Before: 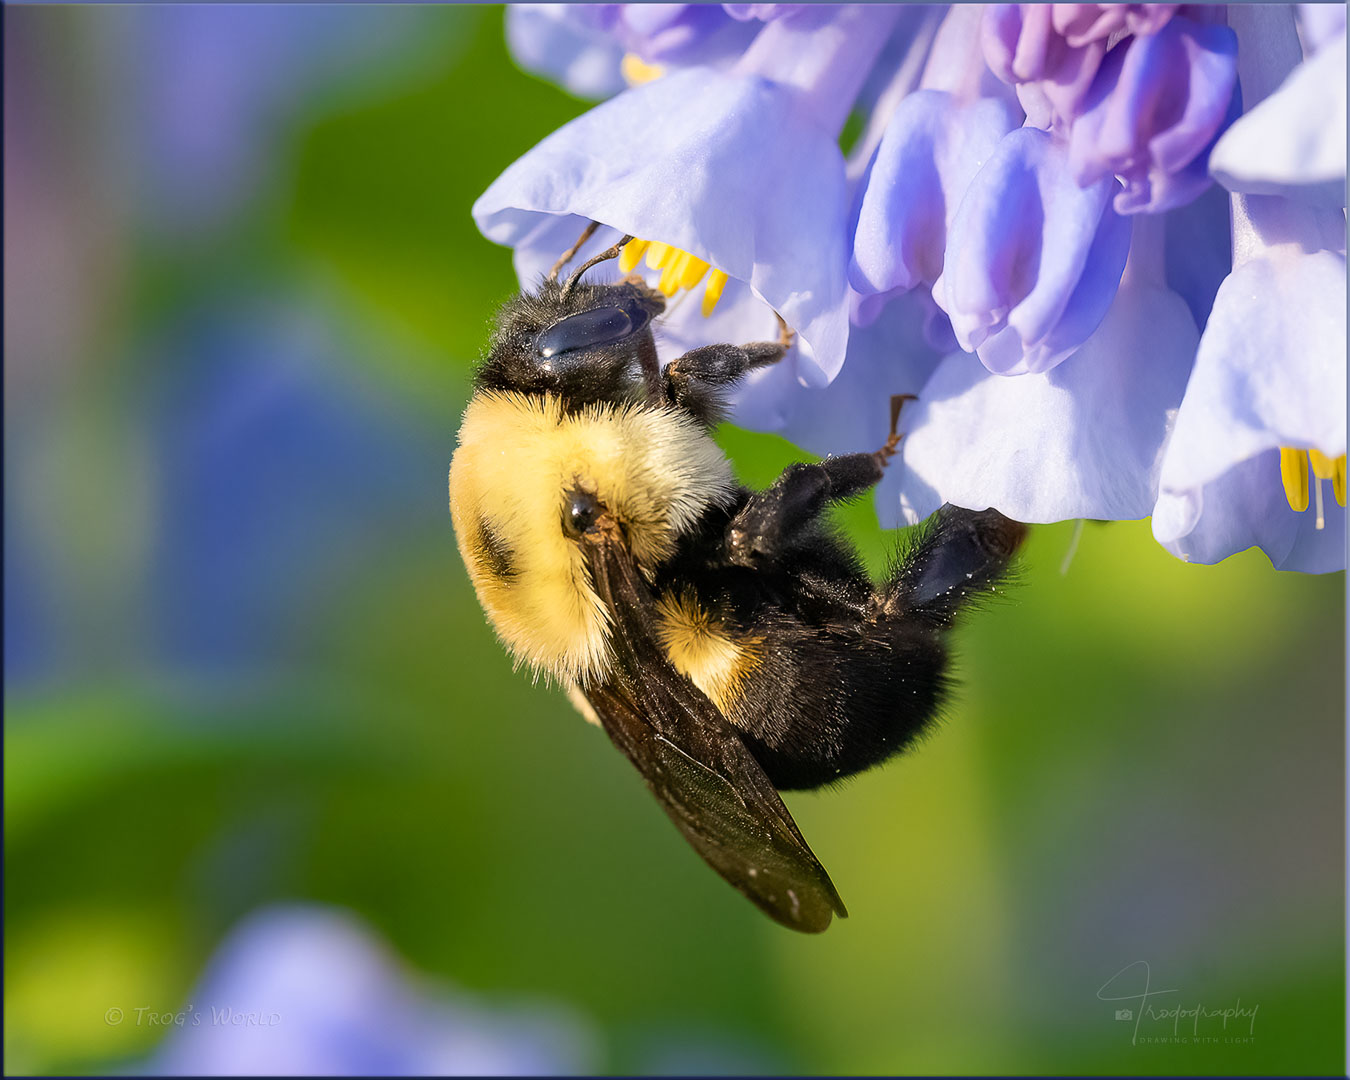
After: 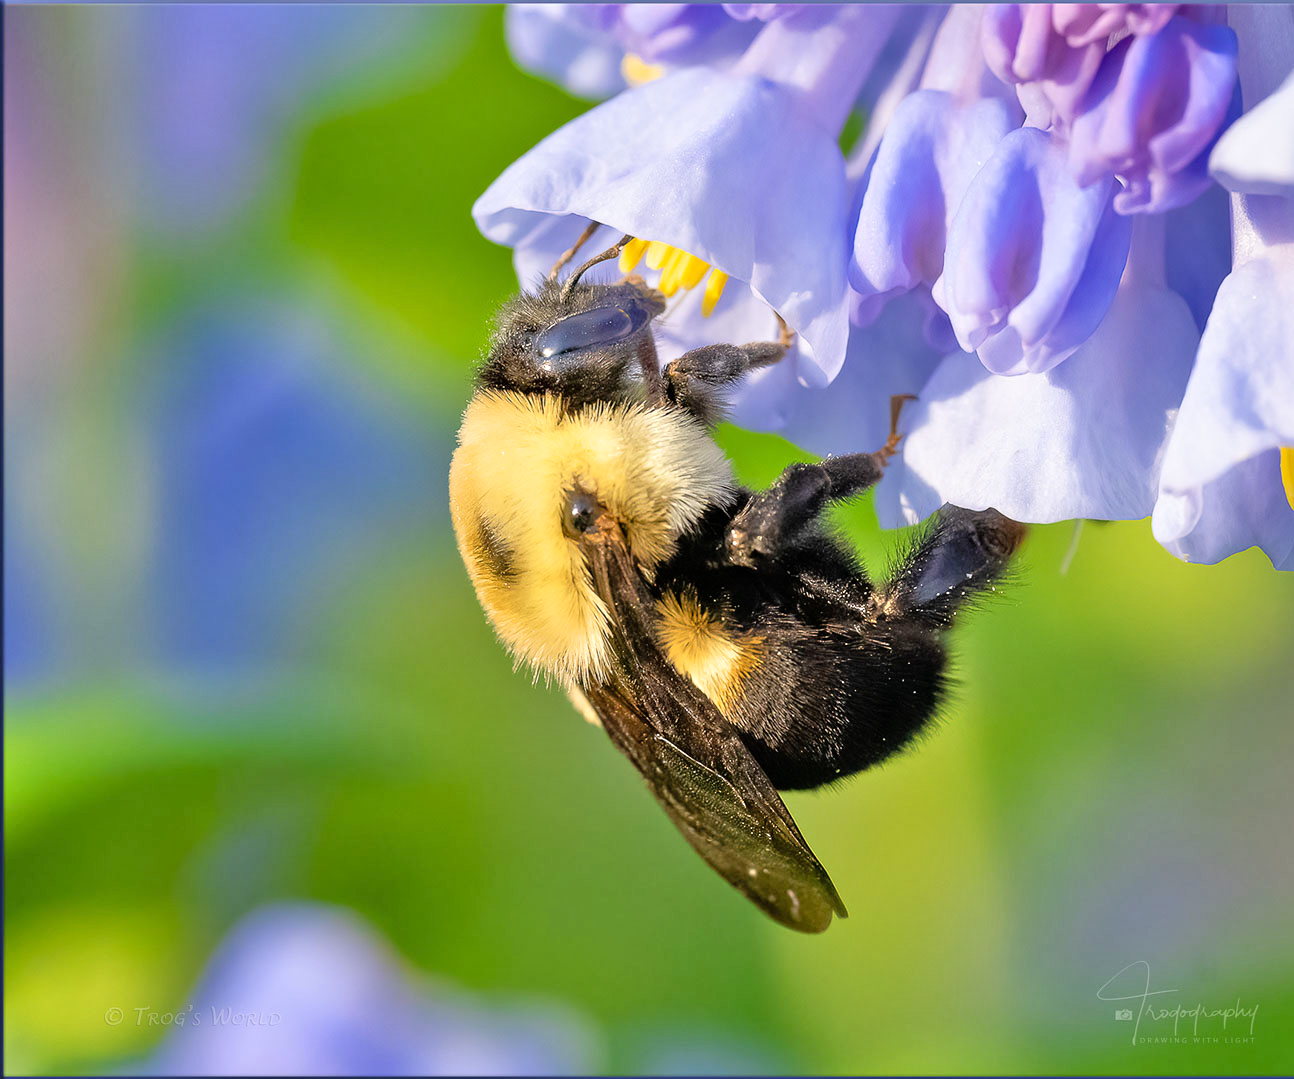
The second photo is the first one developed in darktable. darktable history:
crop: right 4.126%, bottom 0.031%
tone equalizer: -7 EV 0.15 EV, -6 EV 0.6 EV, -5 EV 1.15 EV, -4 EV 1.33 EV, -3 EV 1.15 EV, -2 EV 0.6 EV, -1 EV 0.15 EV, mask exposure compensation -0.5 EV
